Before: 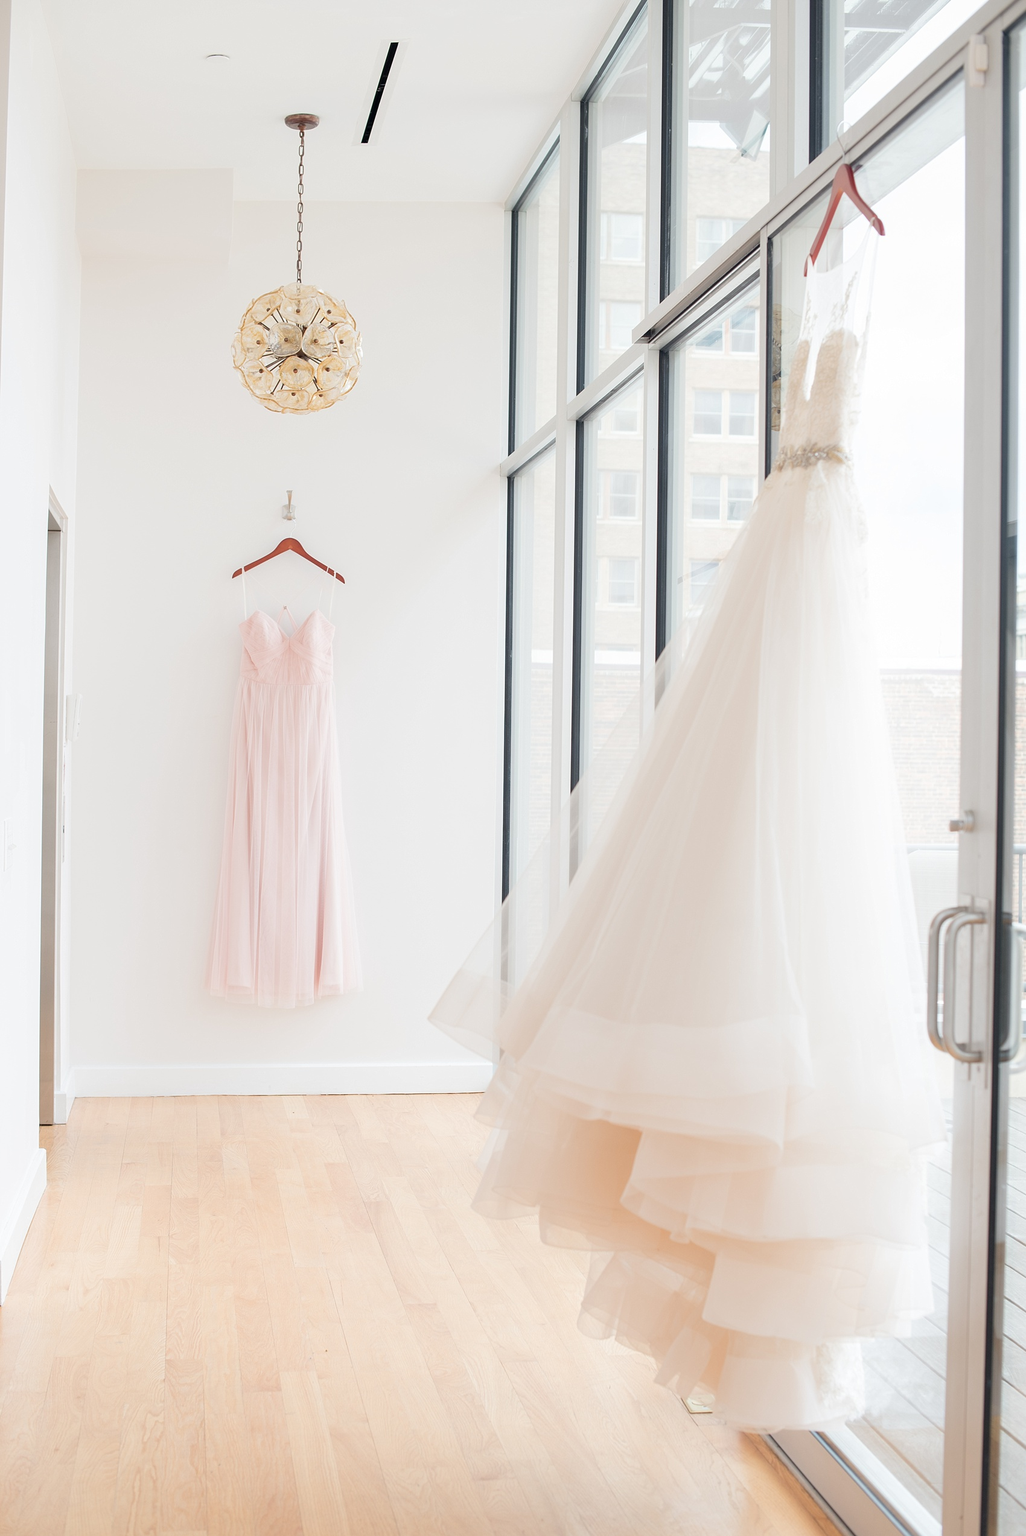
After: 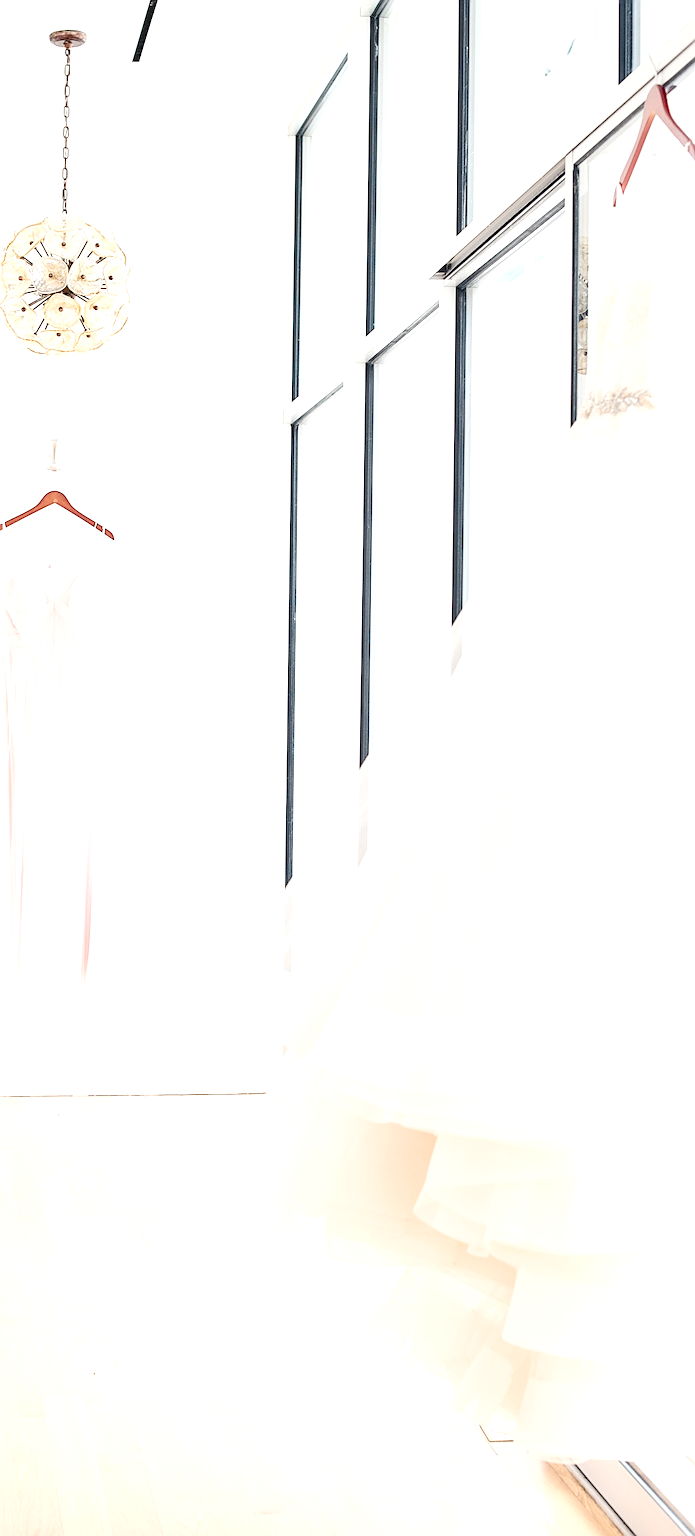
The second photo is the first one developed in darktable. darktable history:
exposure: black level correction 0, exposure 1.105 EV, compensate highlight preservation false
shadows and highlights: shadows 75.3, highlights -23.68, soften with gaussian
color zones: curves: ch1 [(0, 0.469) (0.01, 0.469) (0.12, 0.446) (0.248, 0.469) (0.5, 0.5) (0.748, 0.5) (0.99, 0.469) (1, 0.469)]
crop and rotate: left 23.389%, top 5.646%, right 14.176%, bottom 2.27%
tone curve: curves: ch0 [(0, 0) (0.071, 0.047) (0.266, 0.26) (0.491, 0.552) (0.753, 0.818) (1, 0.983)]; ch1 [(0, 0) (0.346, 0.307) (0.408, 0.369) (0.463, 0.443) (0.482, 0.493) (0.502, 0.5) (0.517, 0.518) (0.546, 0.576) (0.588, 0.643) (0.651, 0.709) (1, 1)]; ch2 [(0, 0) (0.346, 0.34) (0.434, 0.46) (0.485, 0.494) (0.5, 0.494) (0.517, 0.503) (0.535, 0.545) (0.583, 0.634) (0.625, 0.686) (1, 1)], preserve colors none
sharpen: on, module defaults
local contrast: highlights 38%, shadows 60%, detail 137%, midtone range 0.515
contrast brightness saturation: contrast 0.141
